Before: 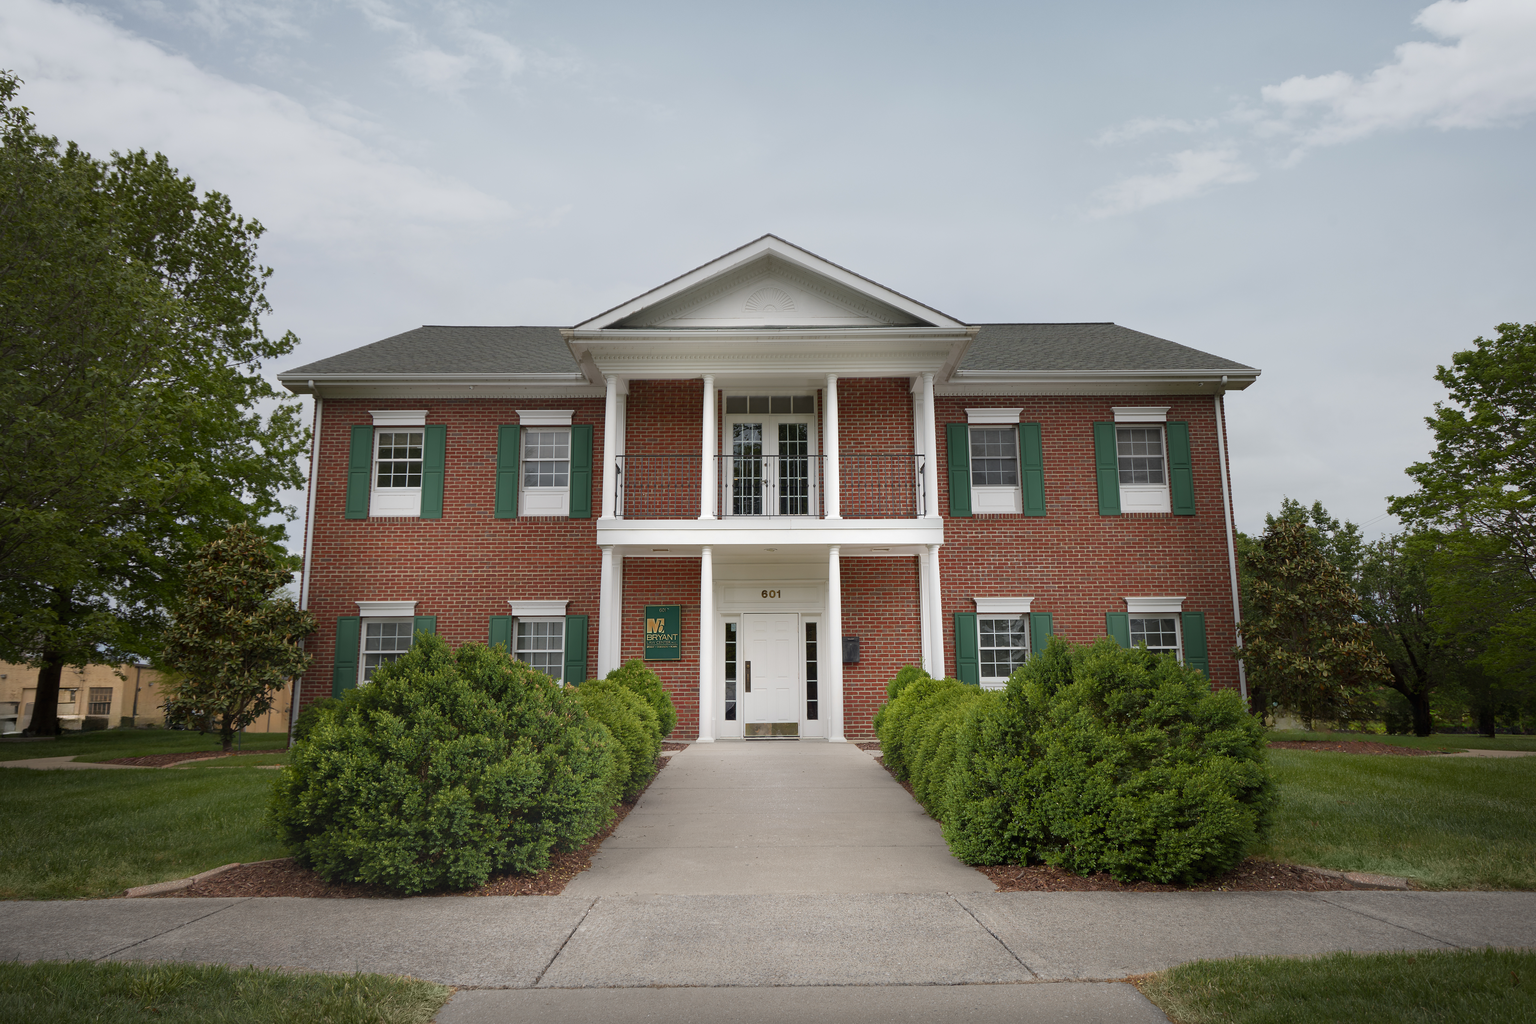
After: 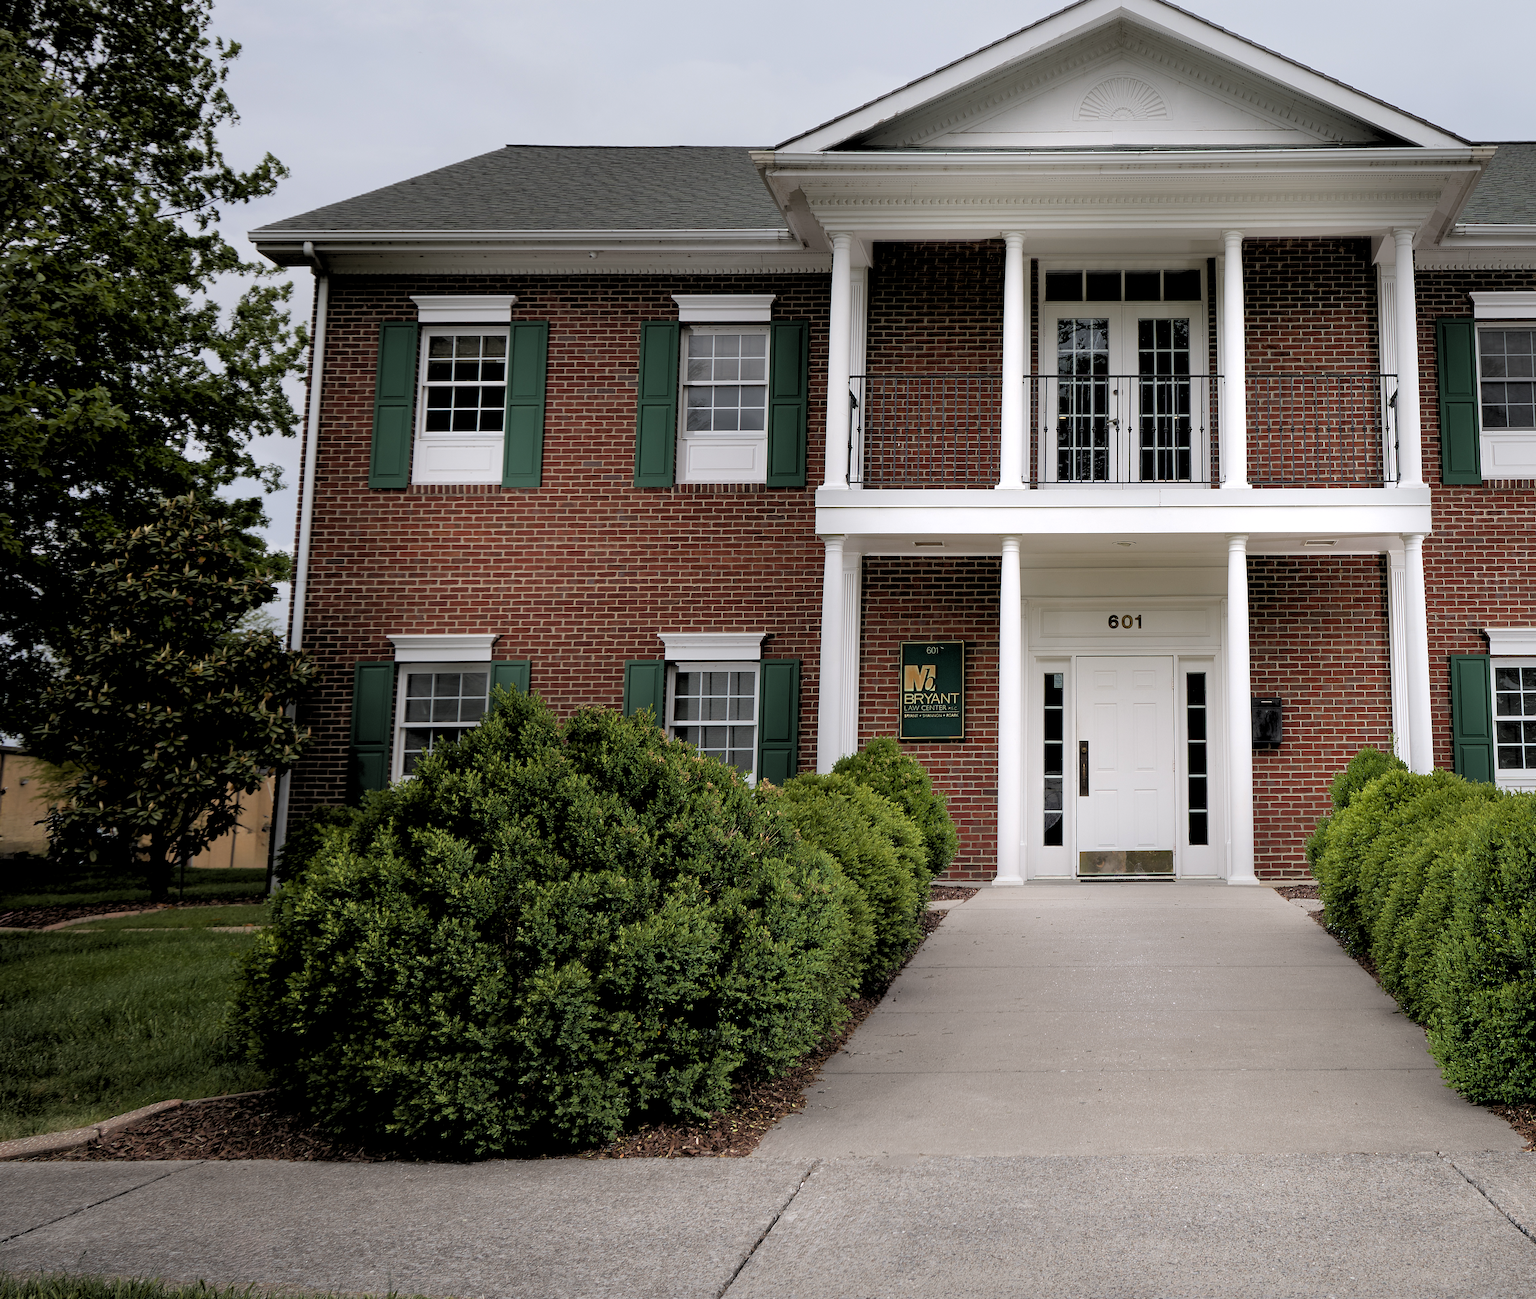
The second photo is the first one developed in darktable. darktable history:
rgb levels: levels [[0.034, 0.472, 0.904], [0, 0.5, 1], [0, 0.5, 1]]
white balance: red 1.004, blue 1.024
crop: left 8.966%, top 23.852%, right 34.699%, bottom 4.703%
